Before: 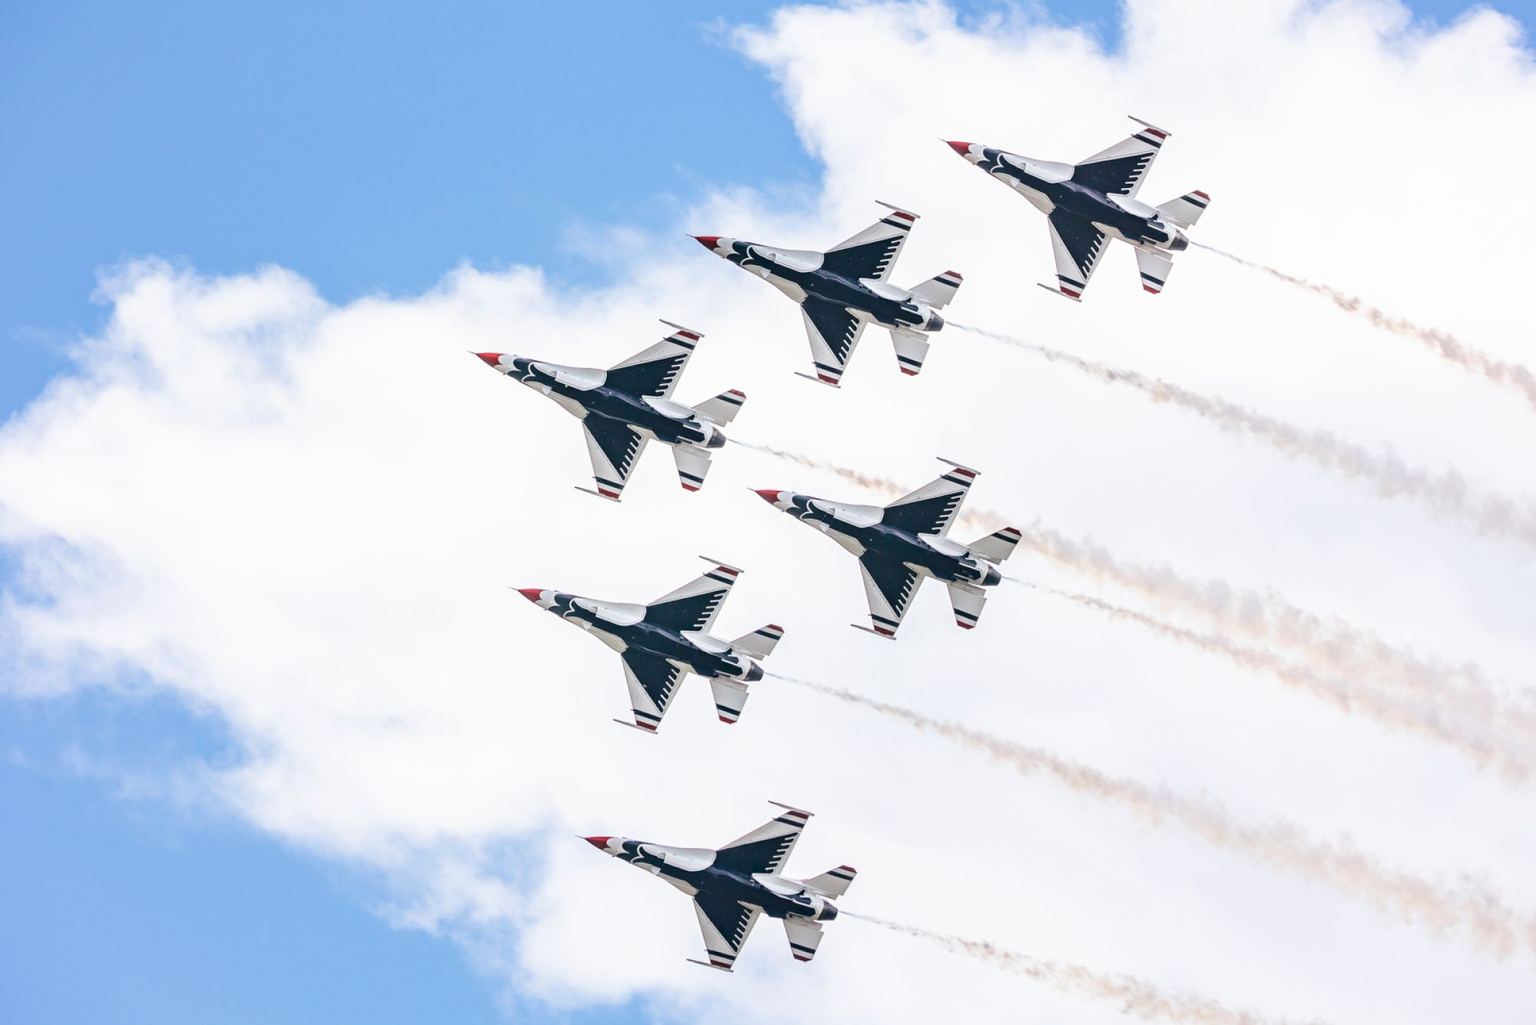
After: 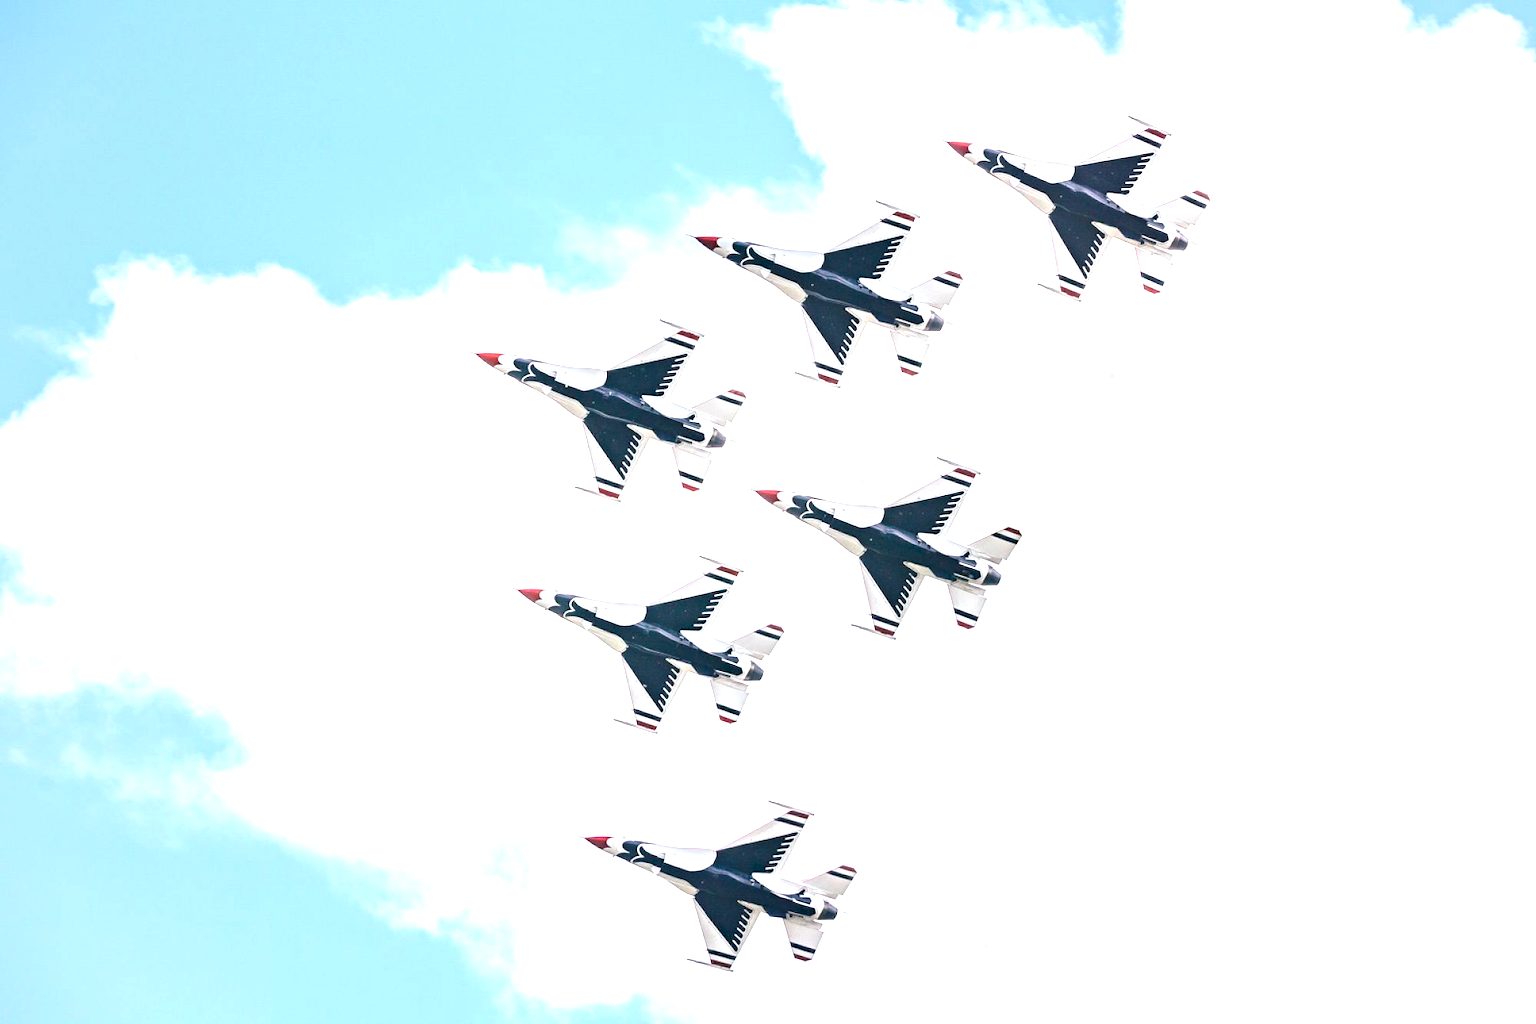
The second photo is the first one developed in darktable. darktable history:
exposure: black level correction 0.002, exposure 1 EV, compensate highlight preservation false
